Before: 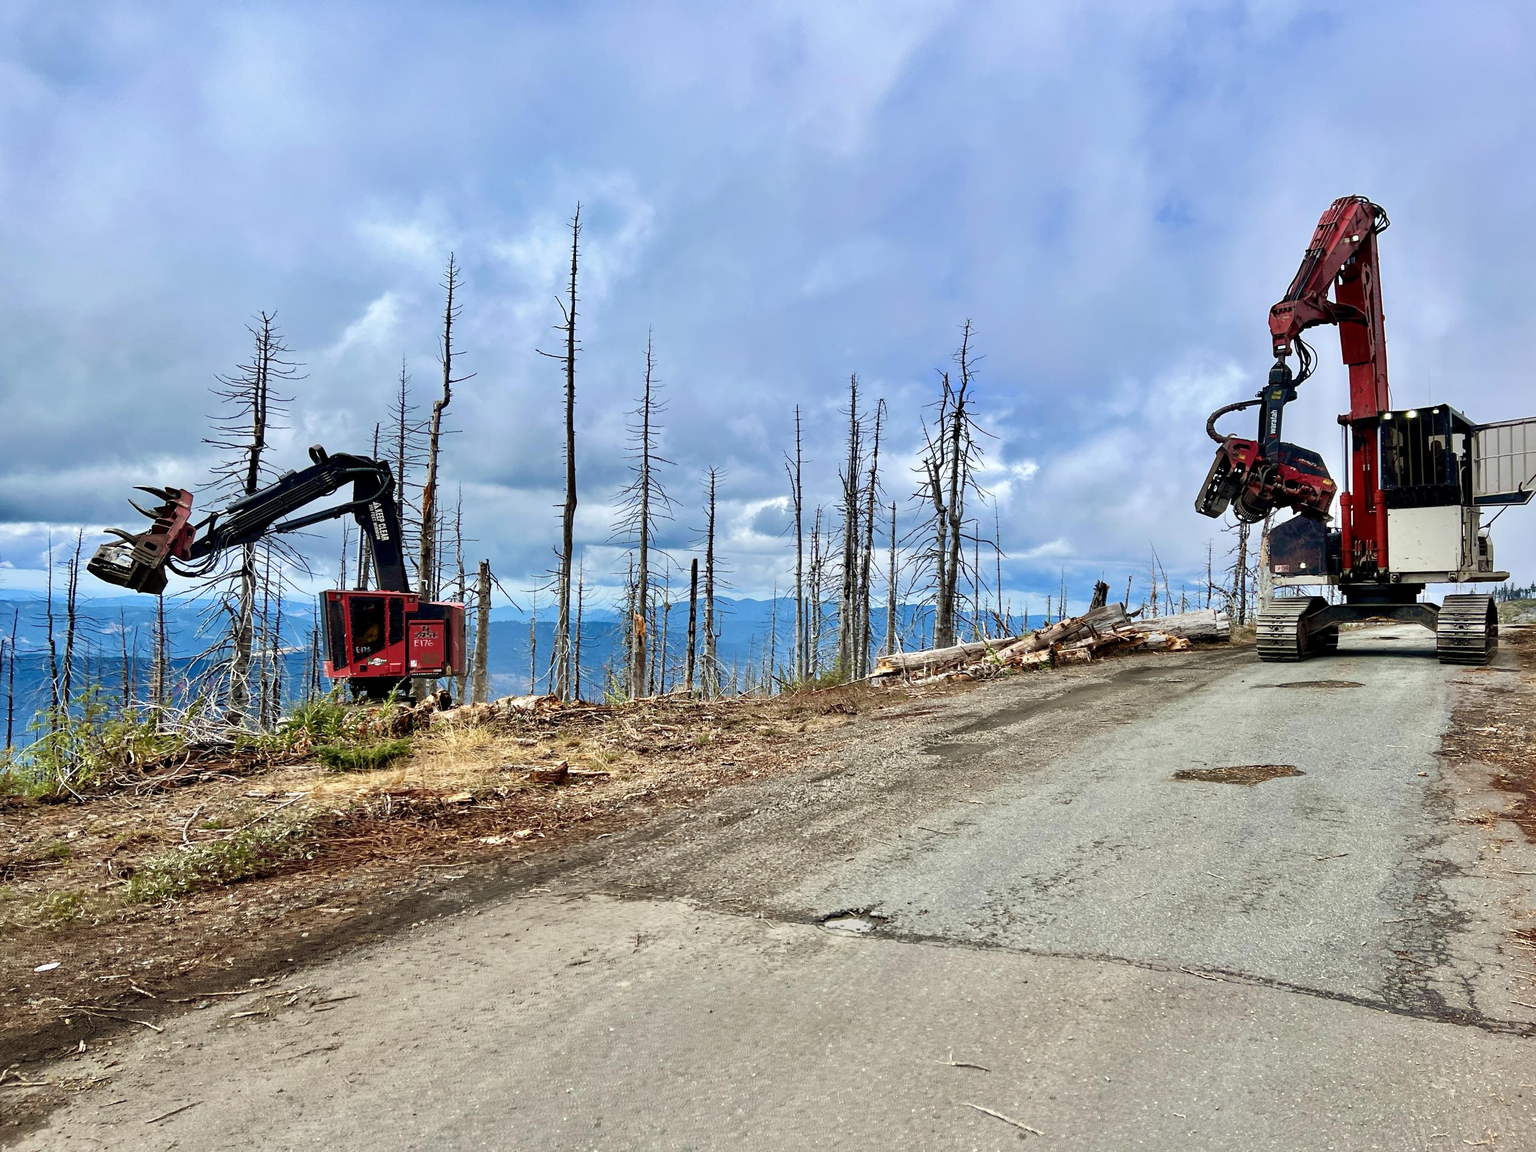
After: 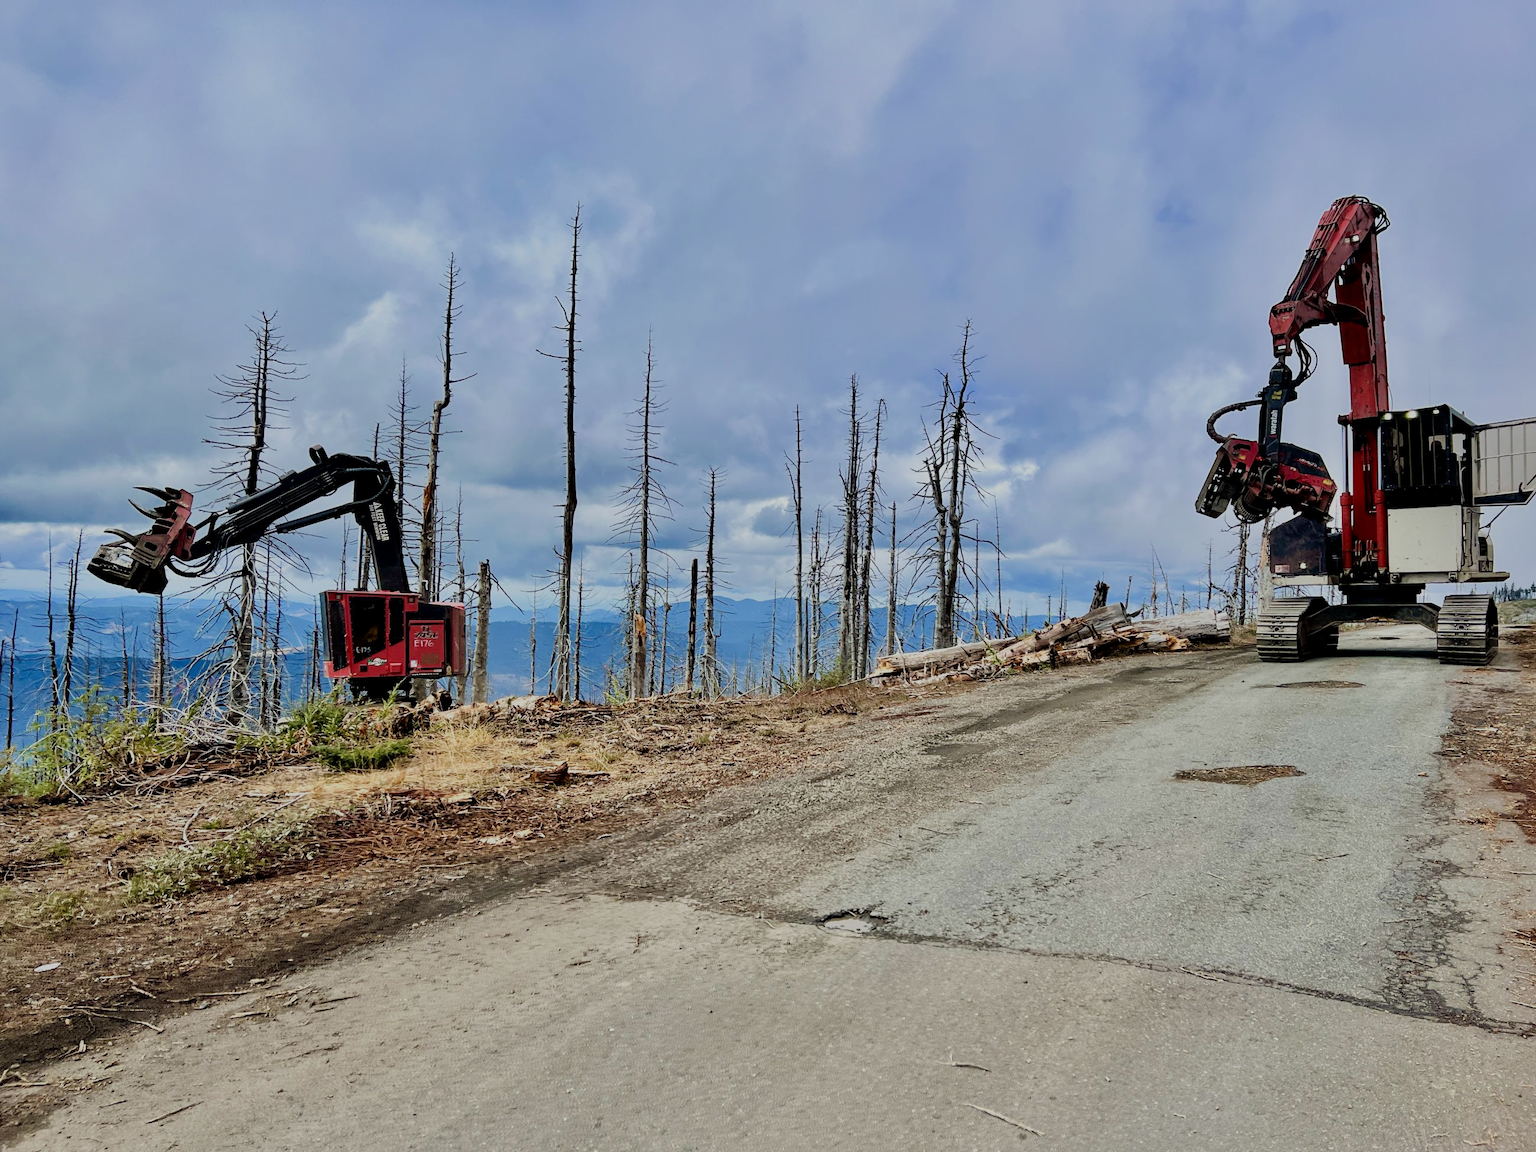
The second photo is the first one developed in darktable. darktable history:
filmic rgb: black relative exposure -7.65 EV, white relative exposure 4.56 EV, hardness 3.61
shadows and highlights: shadows -20, white point adjustment -2, highlights -35
